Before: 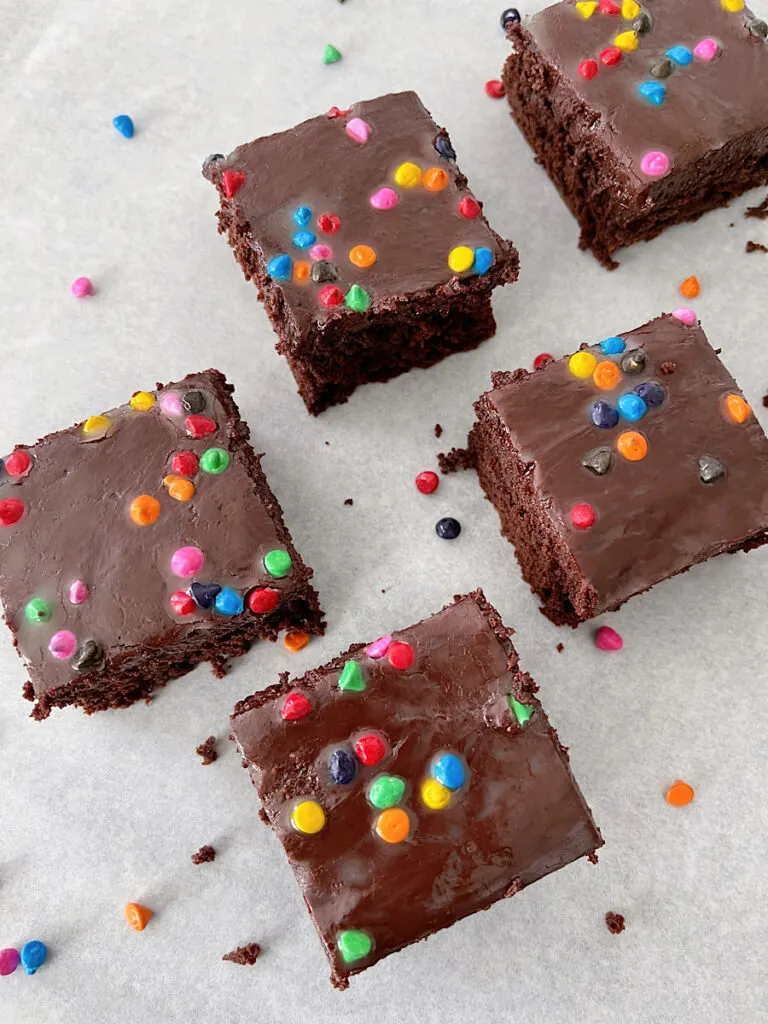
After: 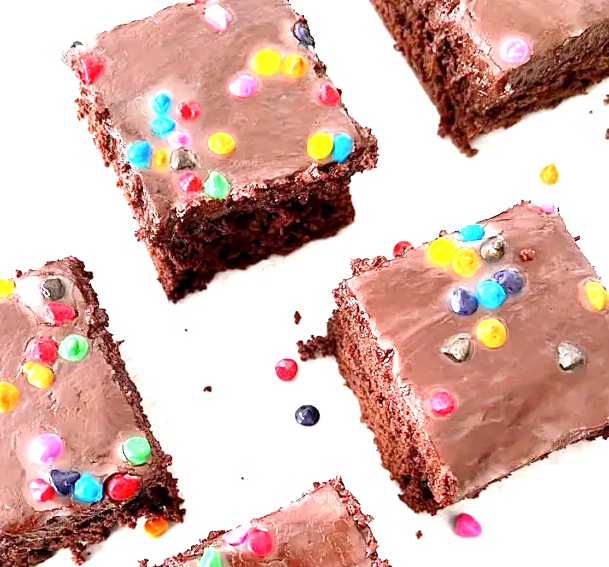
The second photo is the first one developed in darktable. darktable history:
exposure: black level correction 0.001, exposure 1.993 EV, compensate highlight preservation false
crop: left 18.39%, top 11.114%, right 2.282%, bottom 33.446%
